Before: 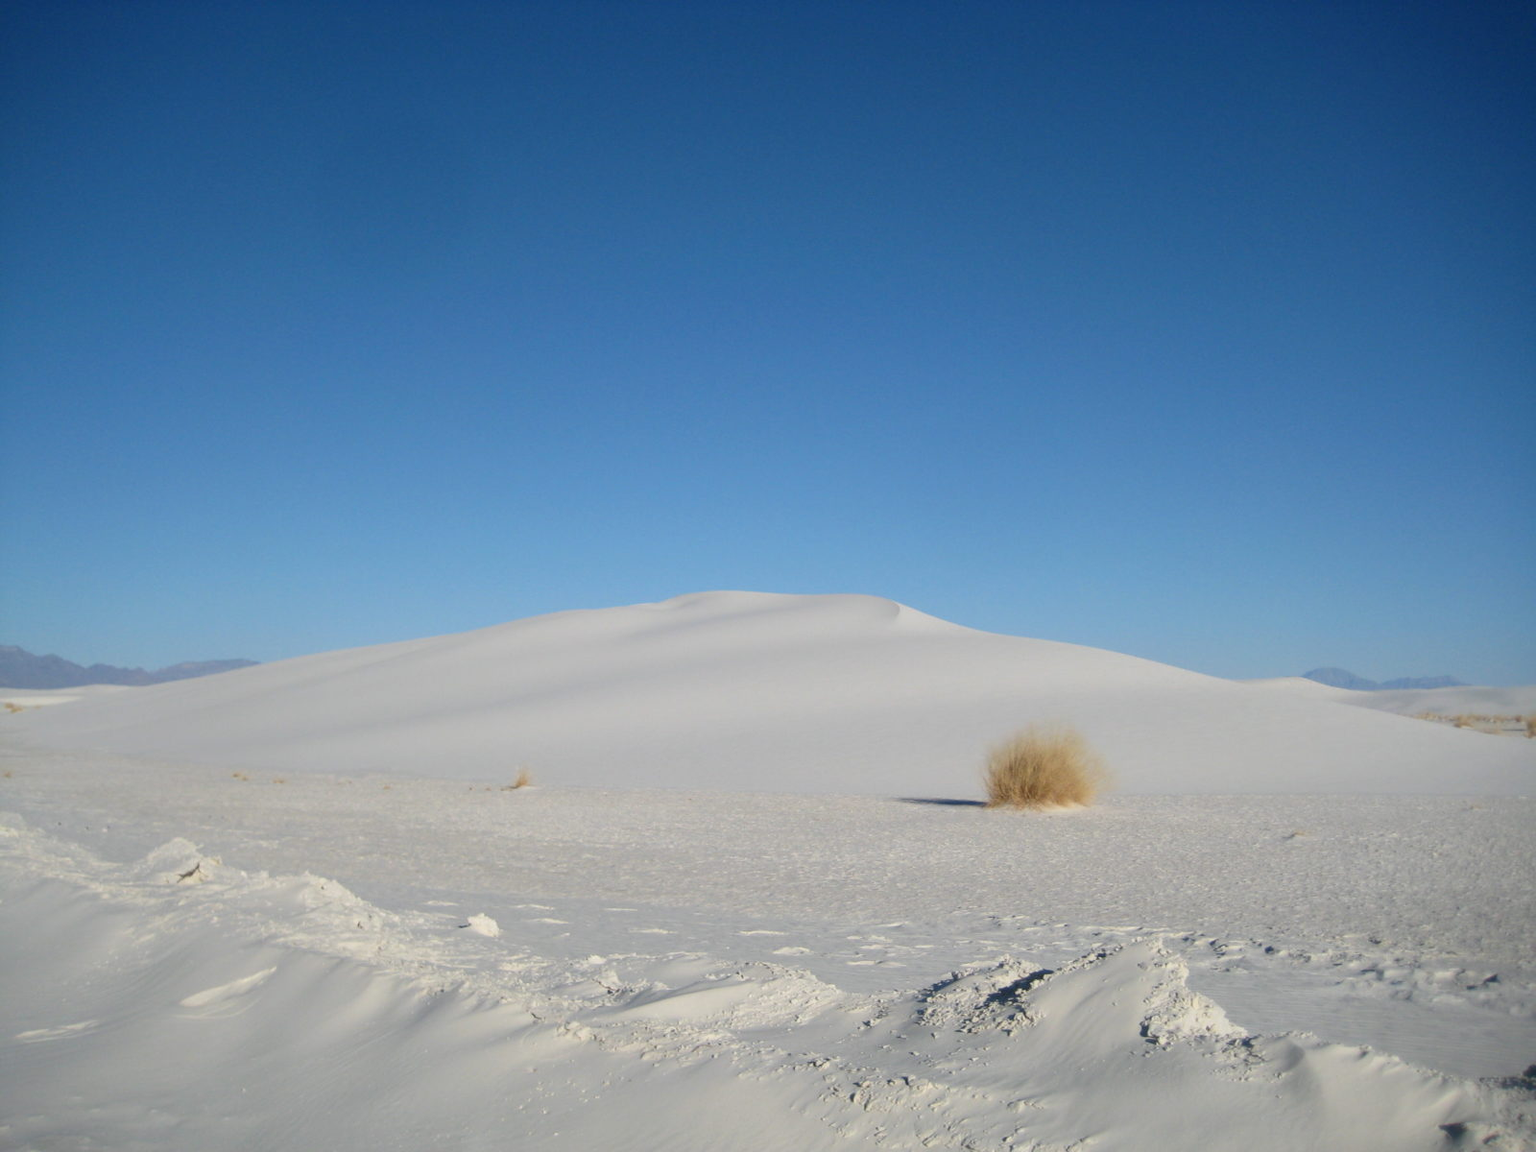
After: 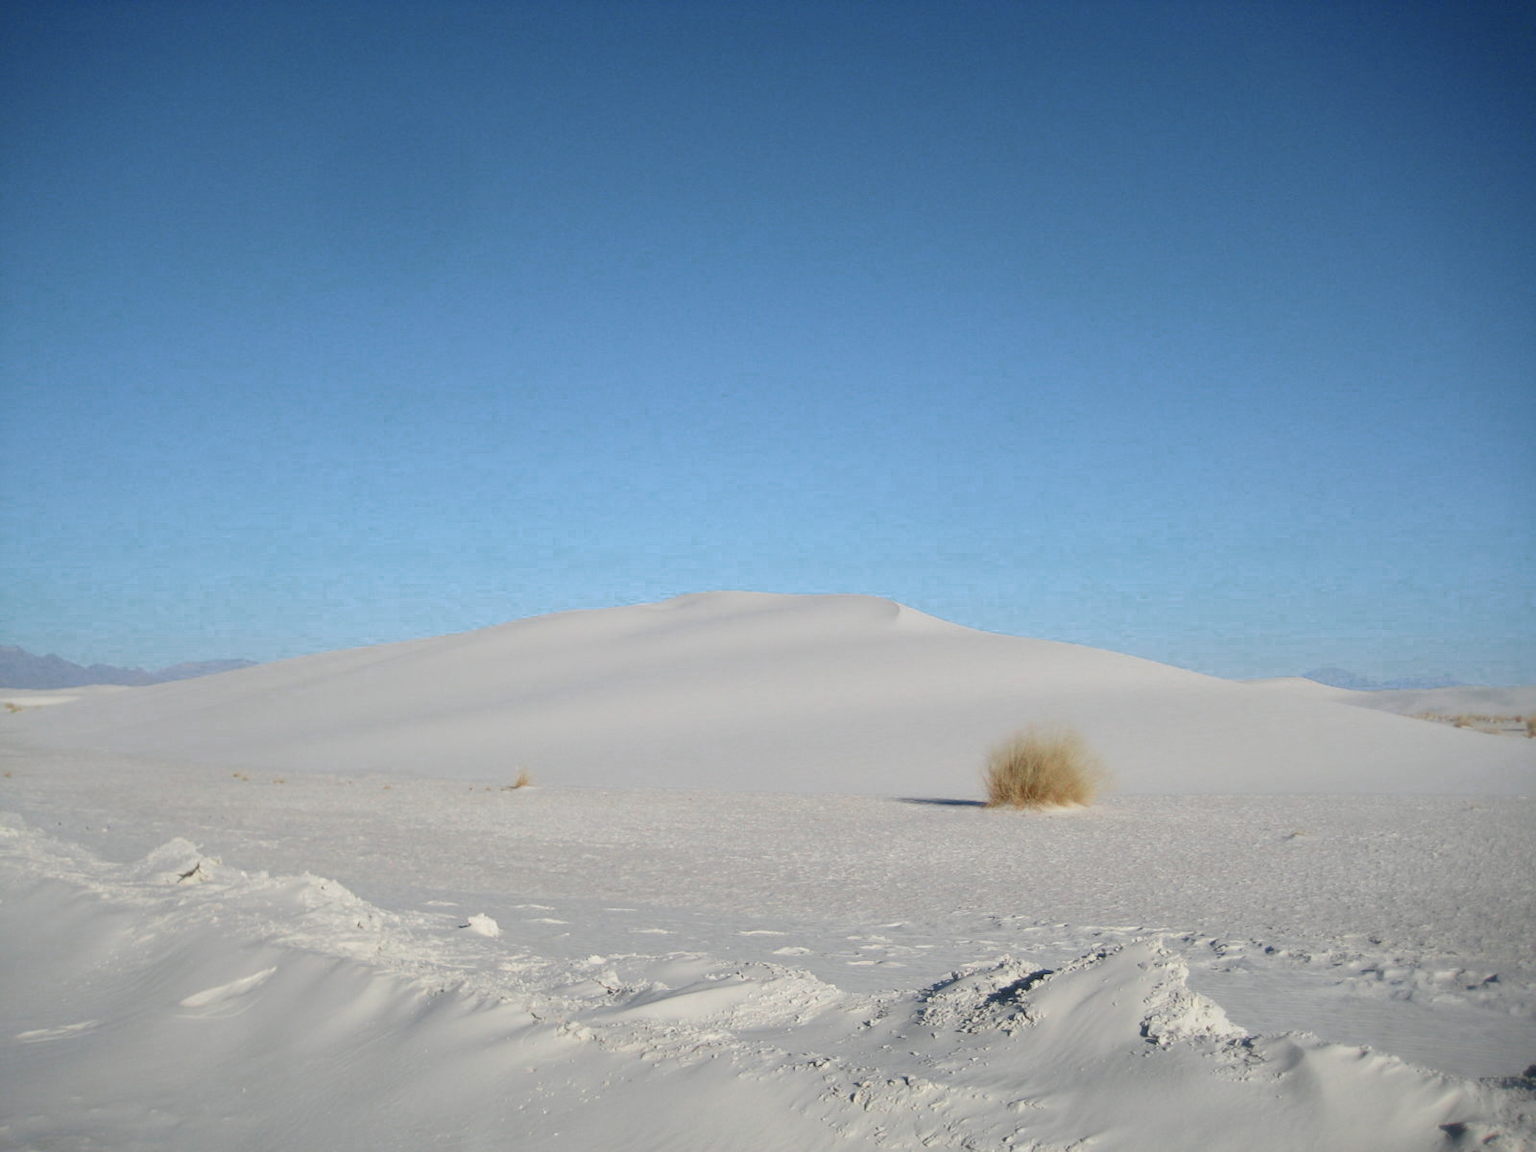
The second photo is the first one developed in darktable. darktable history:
color zones: curves: ch0 [(0, 0.466) (0.128, 0.466) (0.25, 0.5) (0.375, 0.456) (0.5, 0.5) (0.625, 0.5) (0.737, 0.652) (0.875, 0.5)]; ch1 [(0, 0.603) (0.125, 0.618) (0.261, 0.348) (0.372, 0.353) (0.497, 0.363) (0.611, 0.45) (0.731, 0.427) (0.875, 0.518) (0.998, 0.652)]; ch2 [(0, 0.559) (0.125, 0.451) (0.253, 0.564) (0.37, 0.578) (0.5, 0.466) (0.625, 0.471) (0.731, 0.471) (0.88, 0.485)]
